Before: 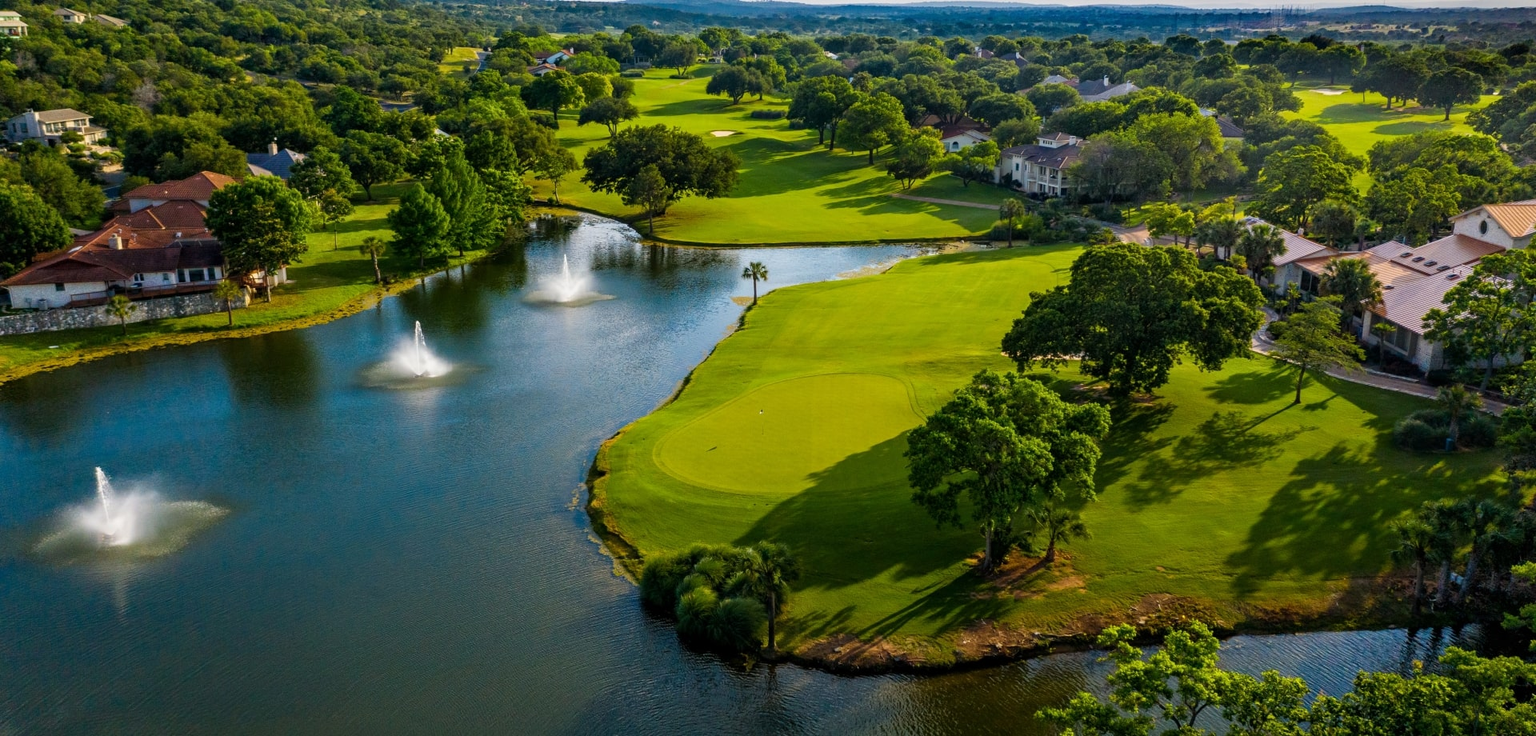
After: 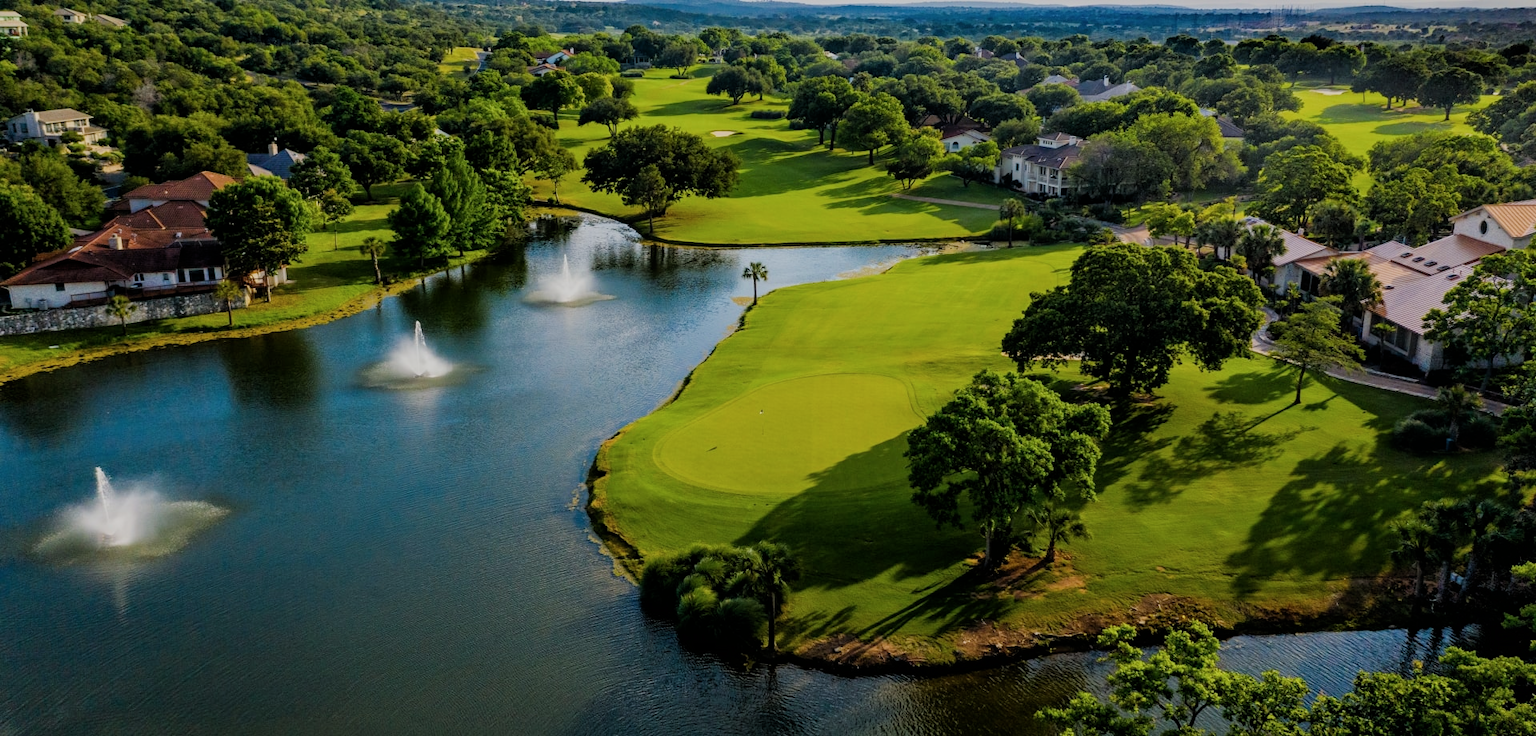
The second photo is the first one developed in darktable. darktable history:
filmic rgb: black relative exposure -6.68 EV, white relative exposure 4.56 EV, hardness 3.25
color balance rgb: perceptual saturation grading › global saturation -3%
